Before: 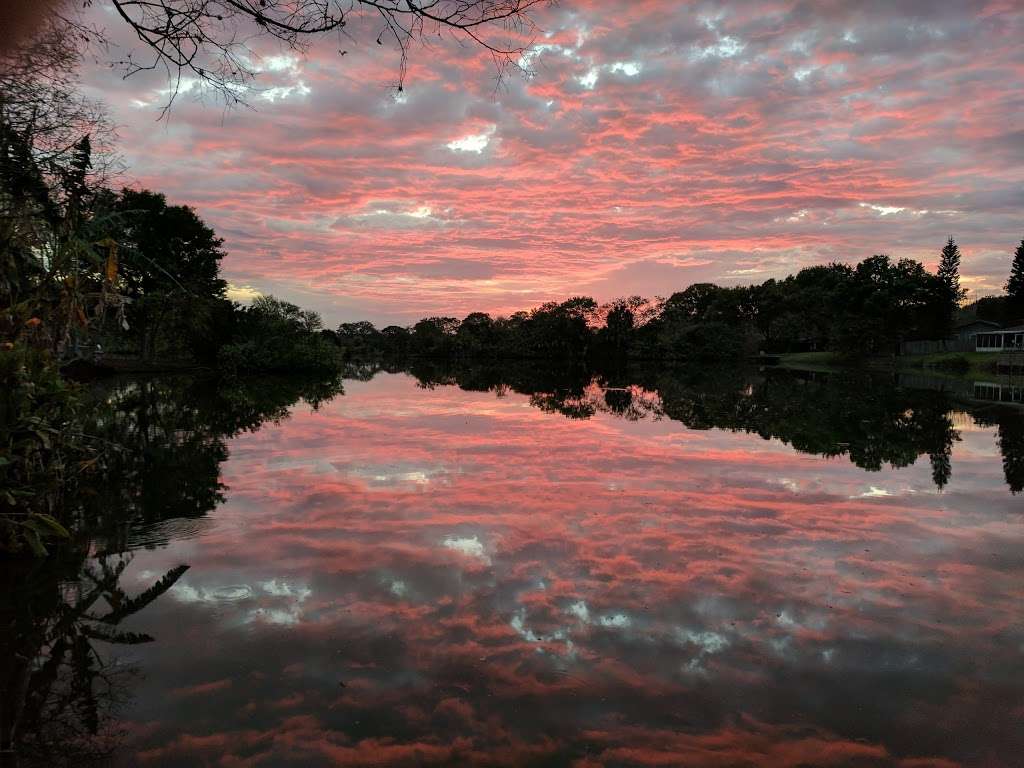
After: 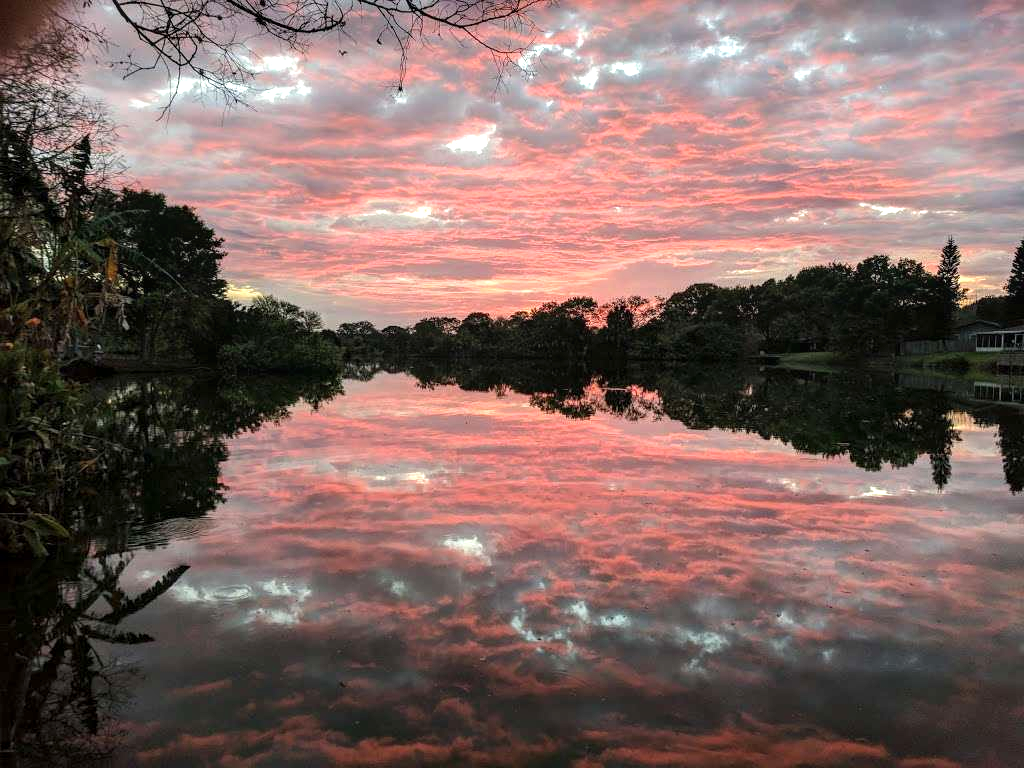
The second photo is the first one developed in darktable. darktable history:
local contrast: on, module defaults
exposure: exposure 0.568 EV, compensate highlight preservation false
